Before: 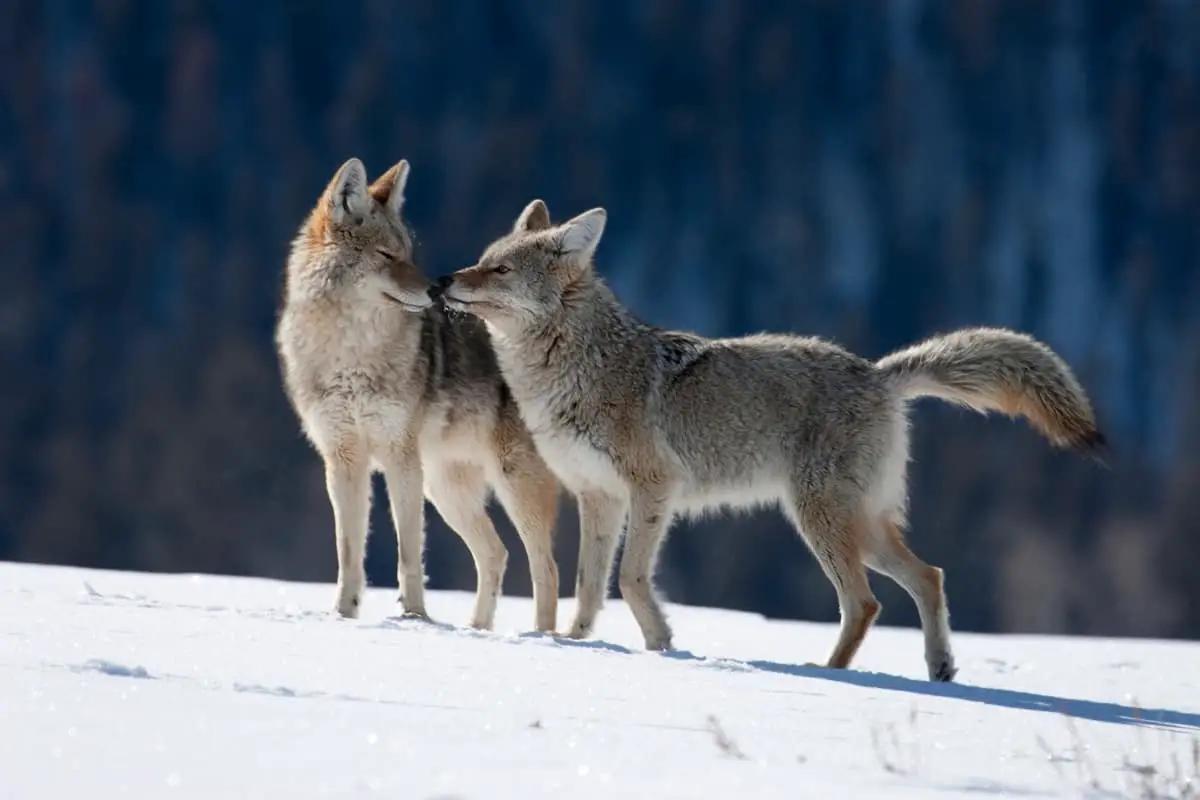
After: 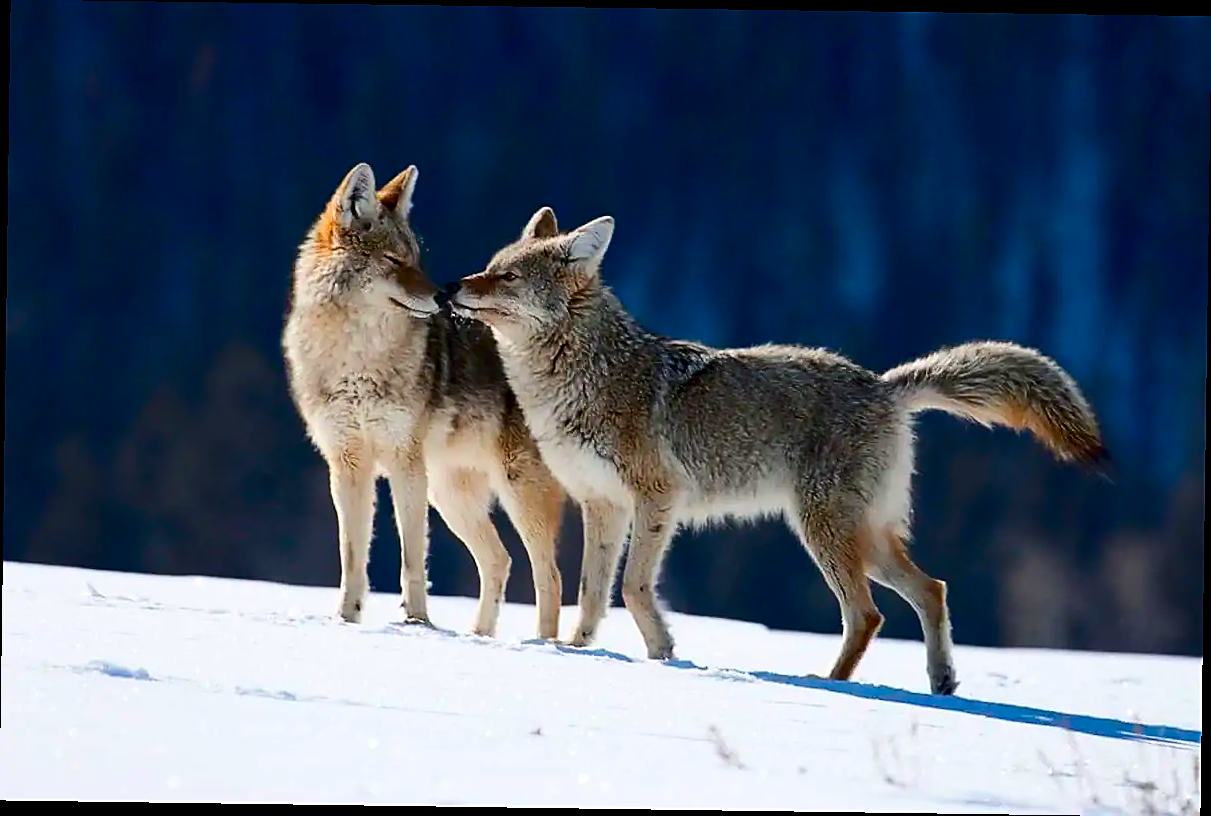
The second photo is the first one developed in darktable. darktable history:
rotate and perspective: rotation 0.8°, automatic cropping off
color balance rgb: perceptual saturation grading › global saturation 25%, perceptual brilliance grading › mid-tones 10%, perceptual brilliance grading › shadows 15%, global vibrance 20%
sharpen: radius 1.4, amount 1.25, threshold 0.7
contrast brightness saturation: contrast 0.21, brightness -0.11, saturation 0.21
local contrast: mode bilateral grid, contrast 15, coarseness 36, detail 105%, midtone range 0.2
